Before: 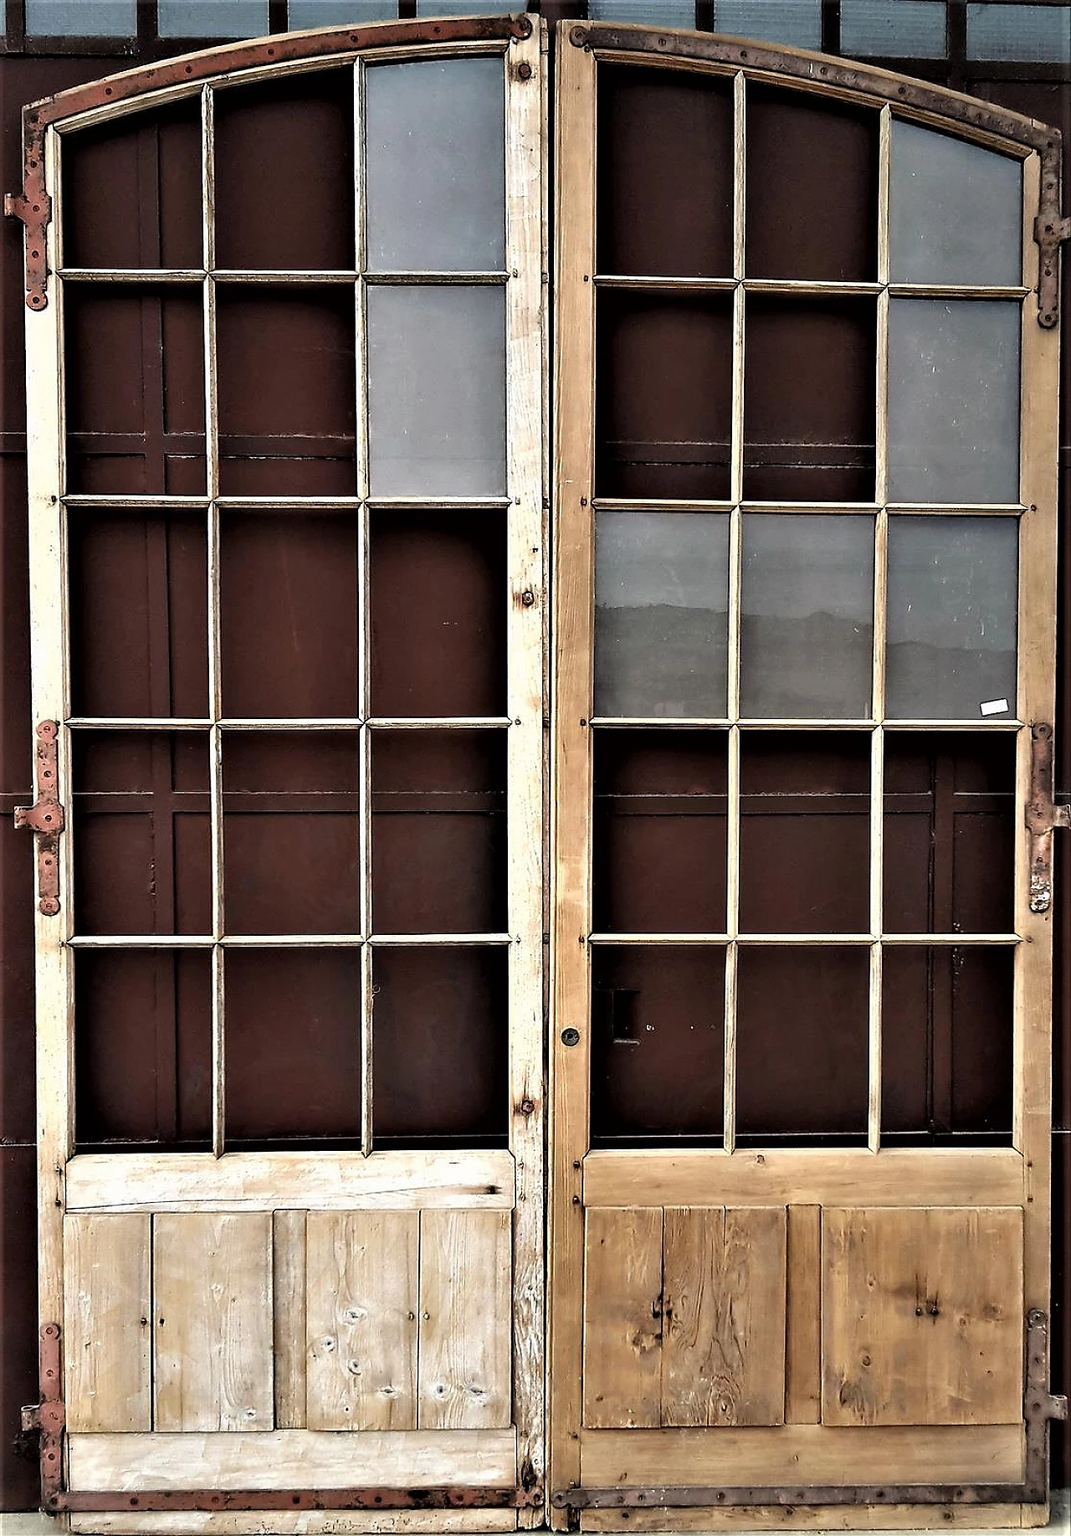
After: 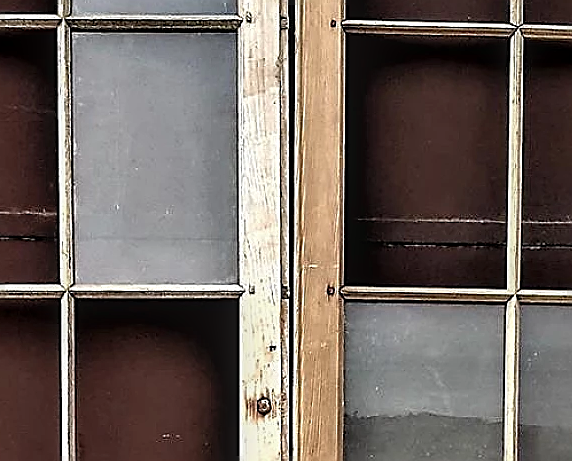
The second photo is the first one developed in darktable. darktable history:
local contrast: detail 130%
crop: left 28.697%, top 16.854%, right 26.606%, bottom 57.99%
sharpen: on, module defaults
